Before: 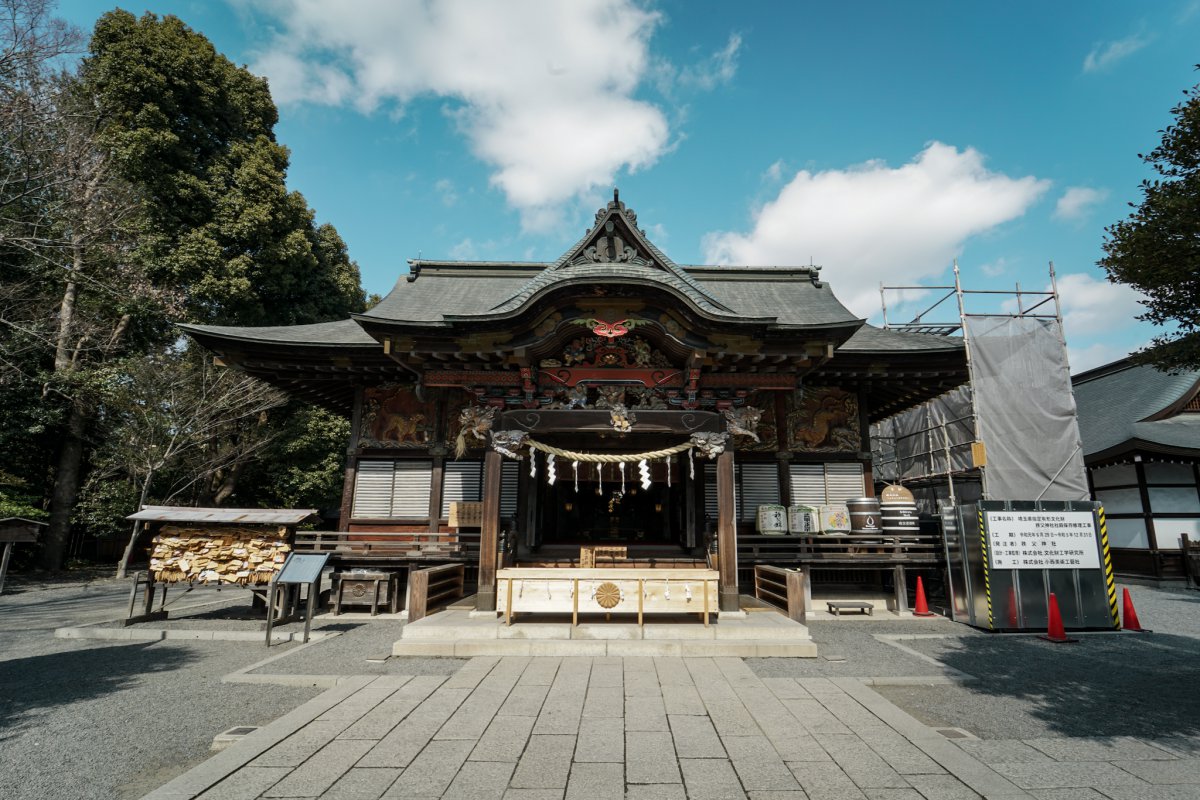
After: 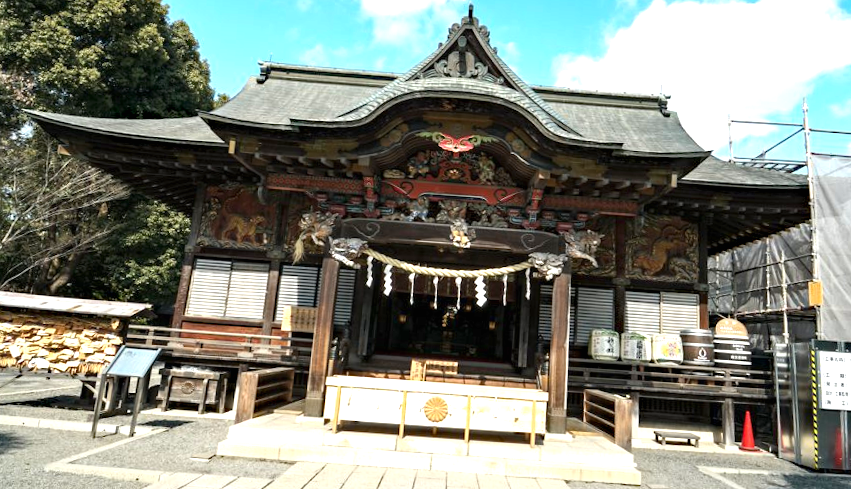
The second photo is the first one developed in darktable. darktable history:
exposure: black level correction 0, exposure 1.199 EV, compensate exposure bias true, compensate highlight preservation false
crop and rotate: angle -3.82°, left 9.729%, top 20.71%, right 12.403%, bottom 12.13%
haze removal: compatibility mode true, adaptive false
